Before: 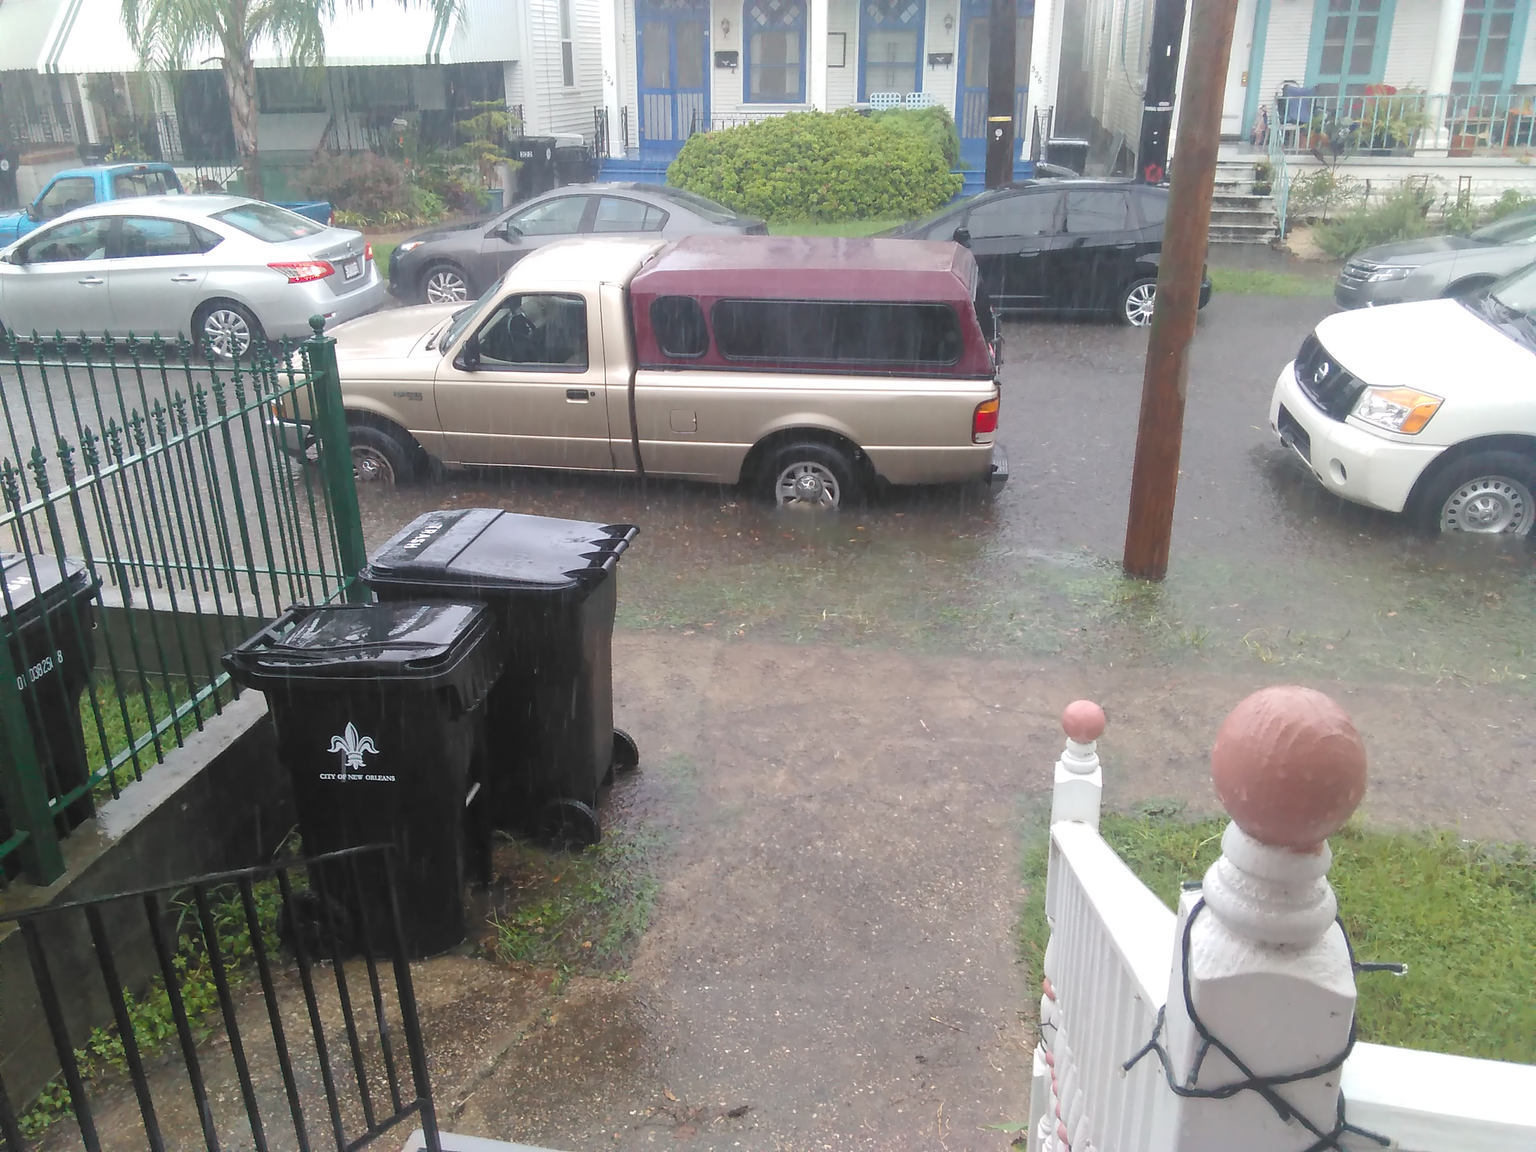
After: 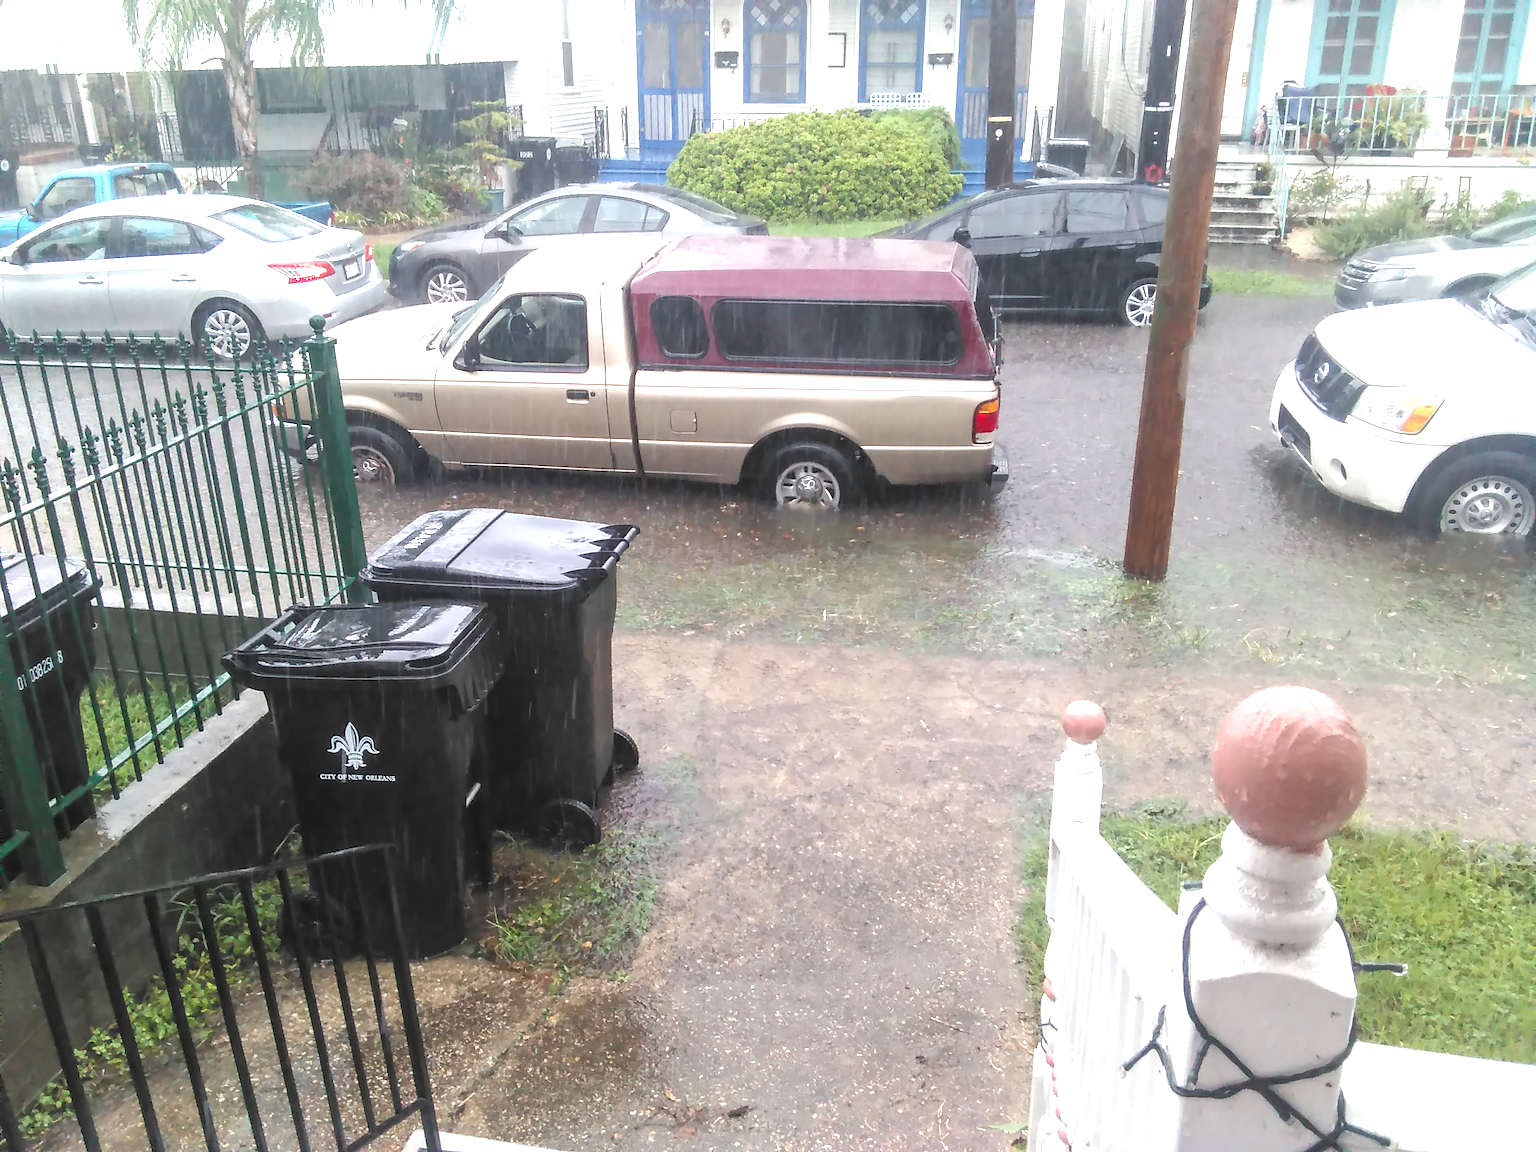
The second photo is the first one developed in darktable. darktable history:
local contrast: detail 140%
exposure: black level correction 0, exposure 0.7 EV, compensate exposure bias true, compensate highlight preservation false
